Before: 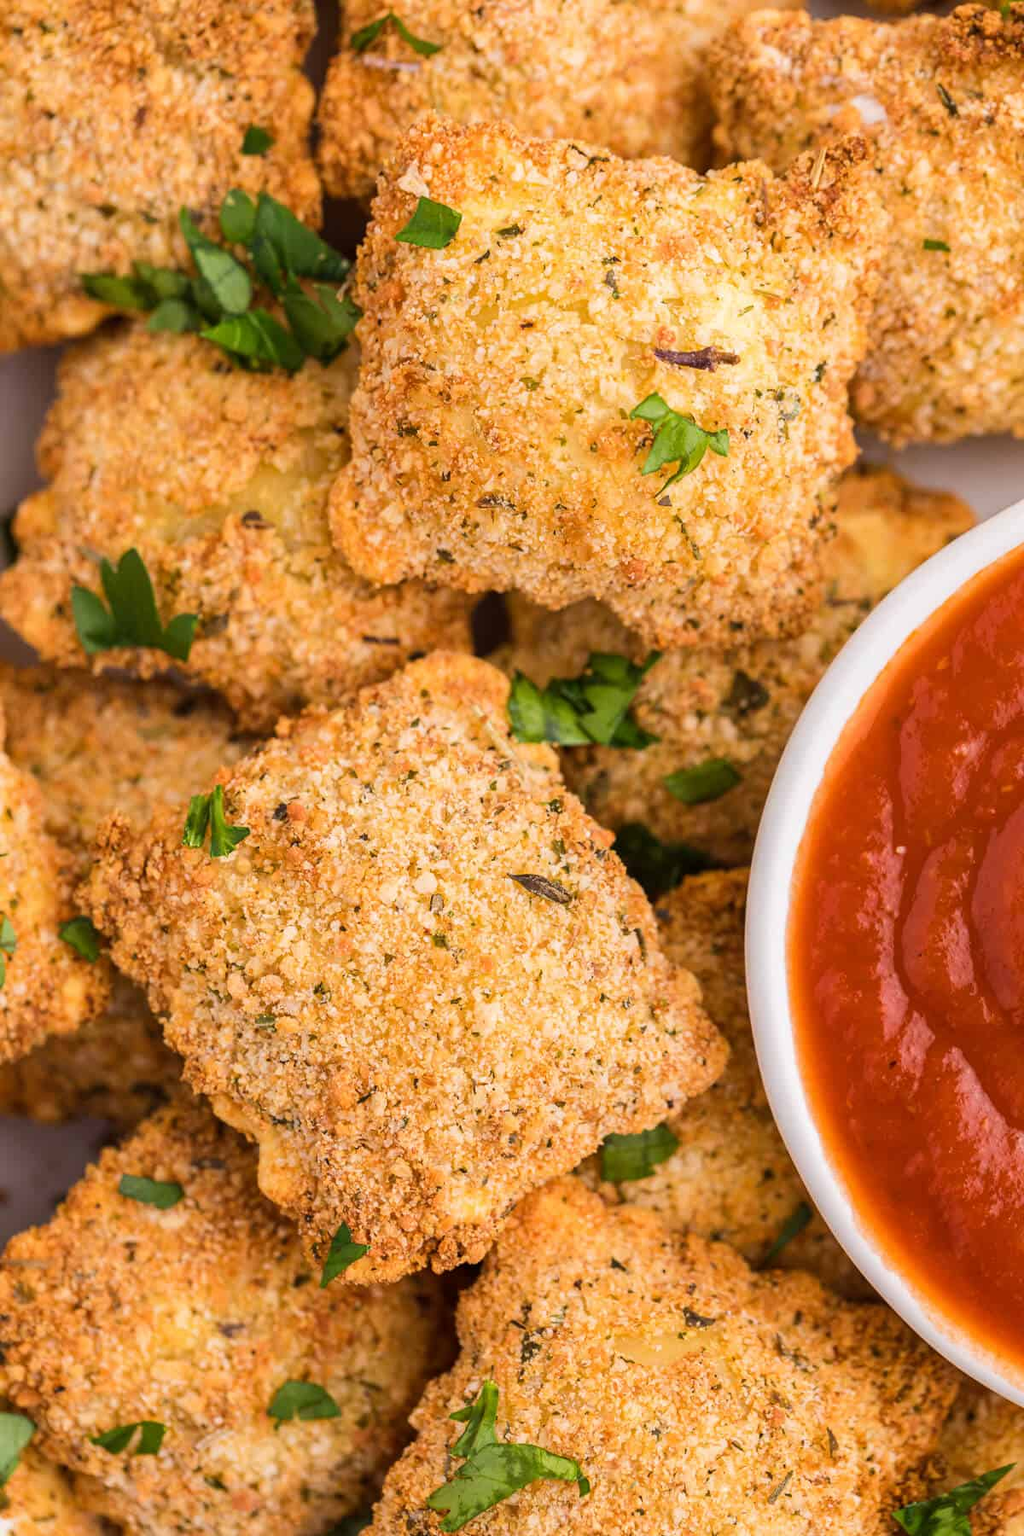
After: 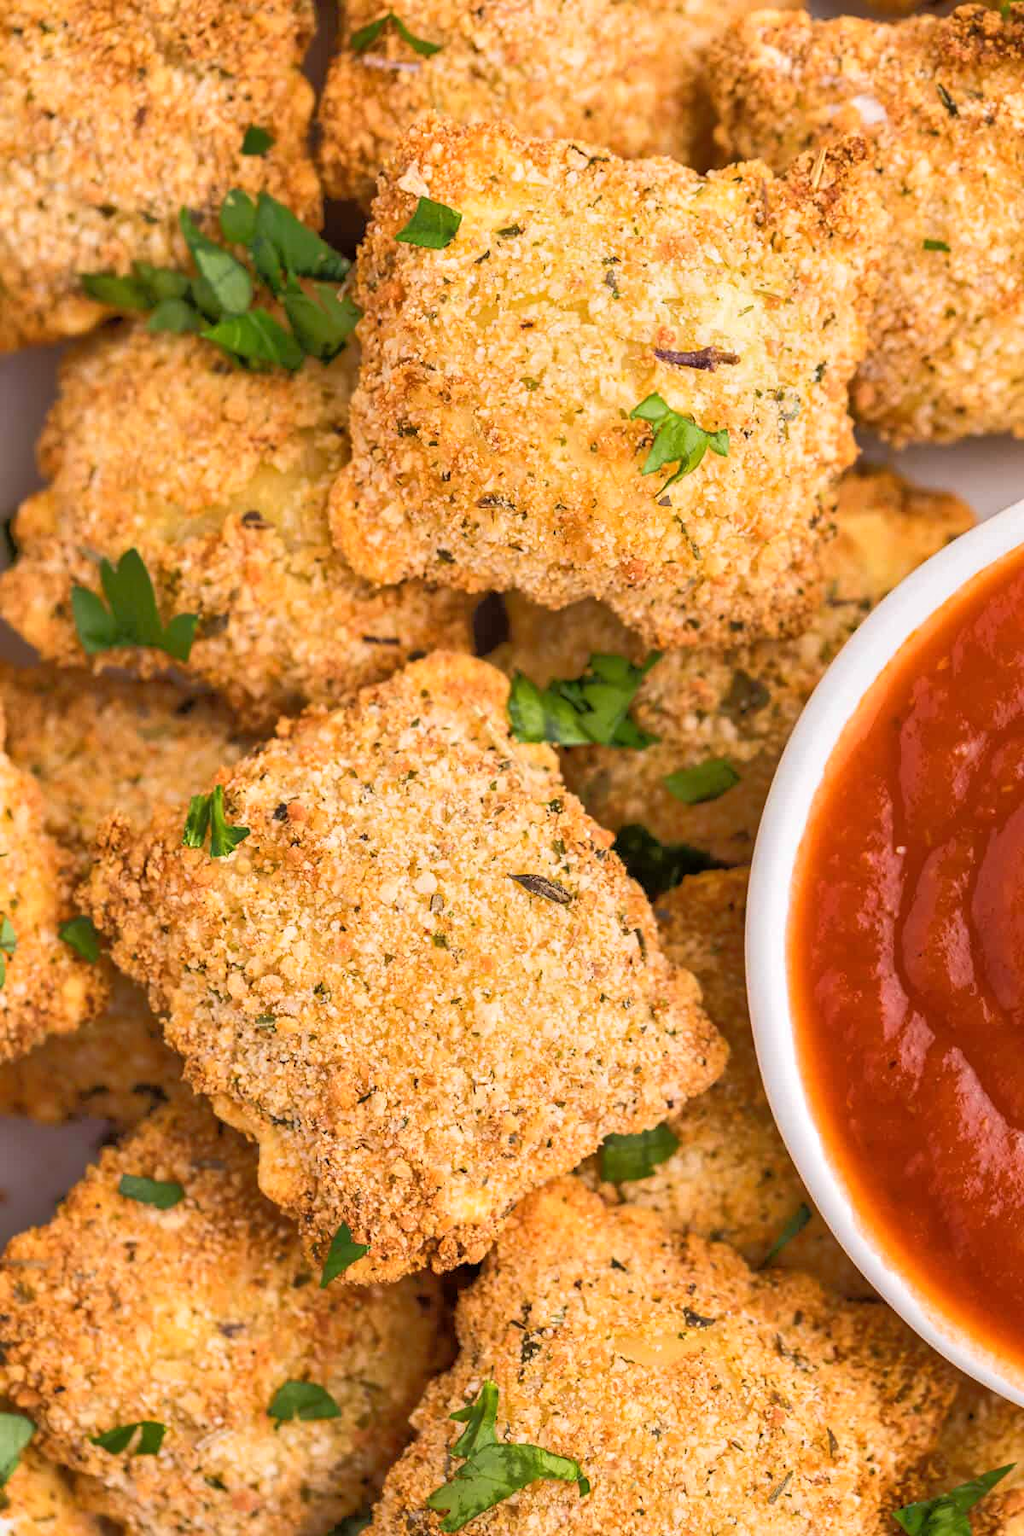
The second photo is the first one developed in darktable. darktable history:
tone equalizer: -8 EV -0.489 EV, -7 EV -0.299 EV, -6 EV -0.054 EV, -5 EV 0.447 EV, -4 EV 0.98 EV, -3 EV 0.804 EV, -2 EV -0.009 EV, -1 EV 0.144 EV, +0 EV -0.007 EV
